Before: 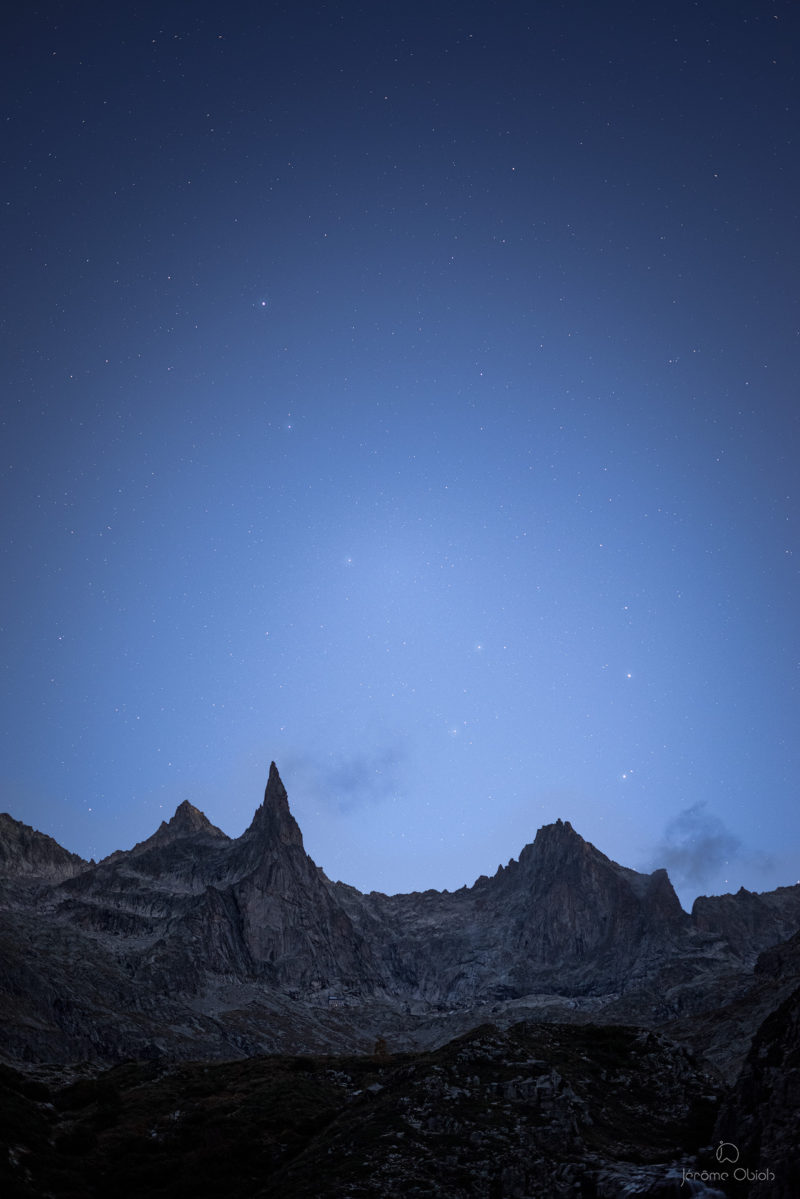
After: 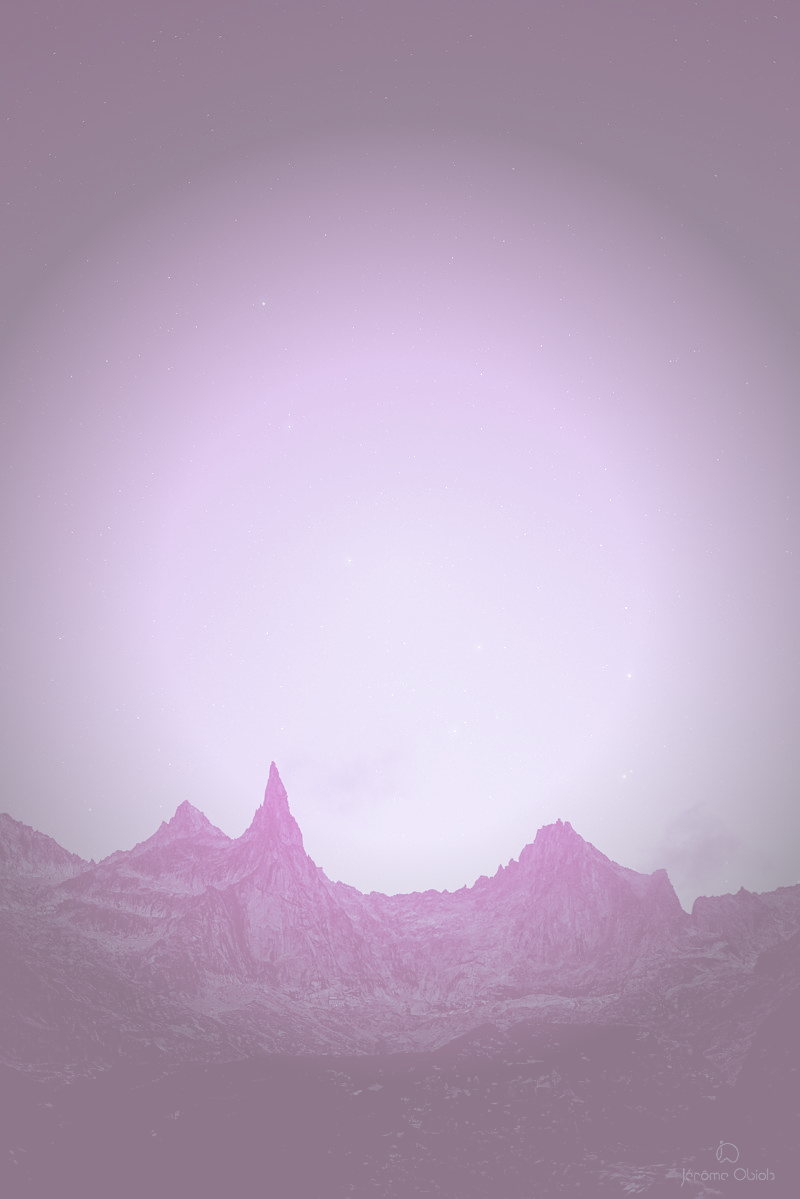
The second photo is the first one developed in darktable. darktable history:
colorize: hue 331.2°, saturation 69%, source mix 30.28%, lightness 69.02%, version 1
white balance: red 1.009, blue 0.985
local contrast: mode bilateral grid, contrast 15, coarseness 36, detail 105%, midtone range 0.2
rotate and perspective: automatic cropping original format, crop left 0, crop top 0
vignetting: fall-off start 40%, fall-off radius 40%
split-toning: shadows › saturation 0.3, highlights › hue 180°, highlights › saturation 0.3, compress 0%
sharpen: radius 1, threshold 1
exposure: black level correction 0.007, compensate highlight preservation false
